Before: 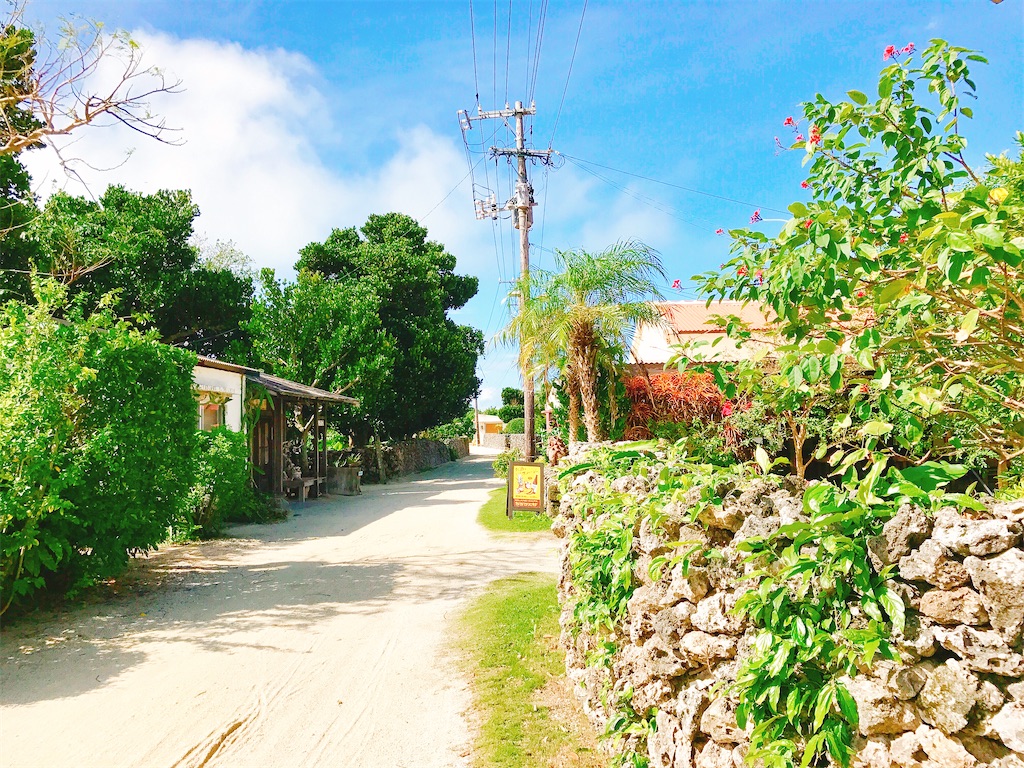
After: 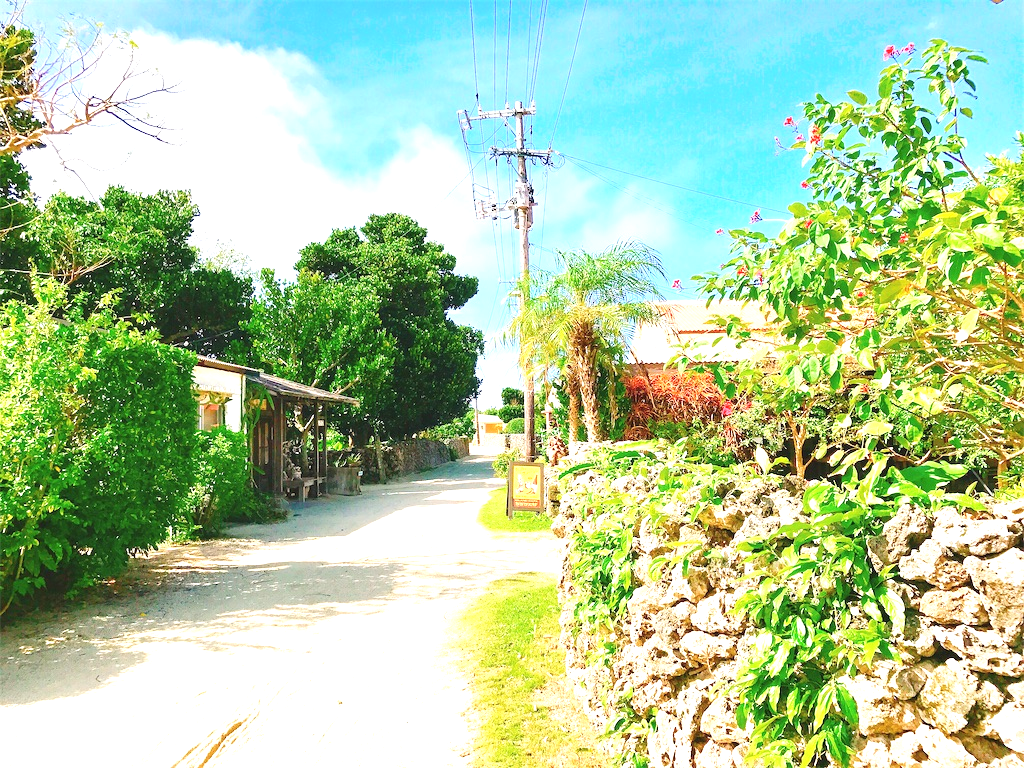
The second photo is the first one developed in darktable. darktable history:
exposure: black level correction 0, exposure 0.693 EV, compensate exposure bias true, compensate highlight preservation false
local contrast: mode bilateral grid, contrast 100, coarseness 100, detail 90%, midtone range 0.2
